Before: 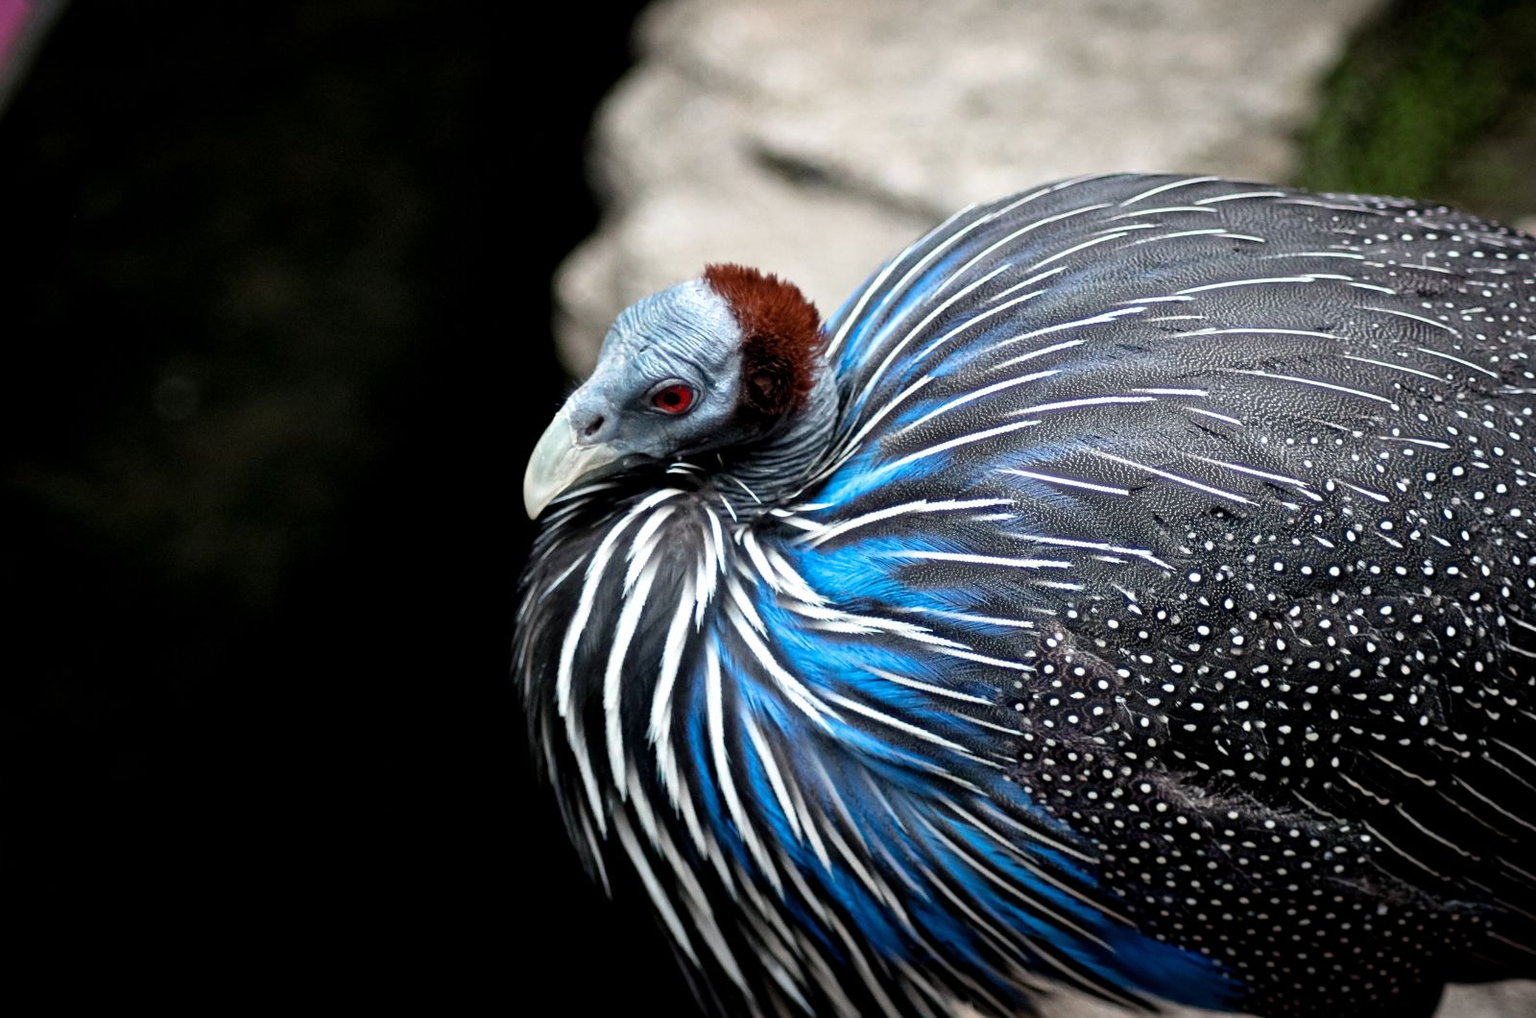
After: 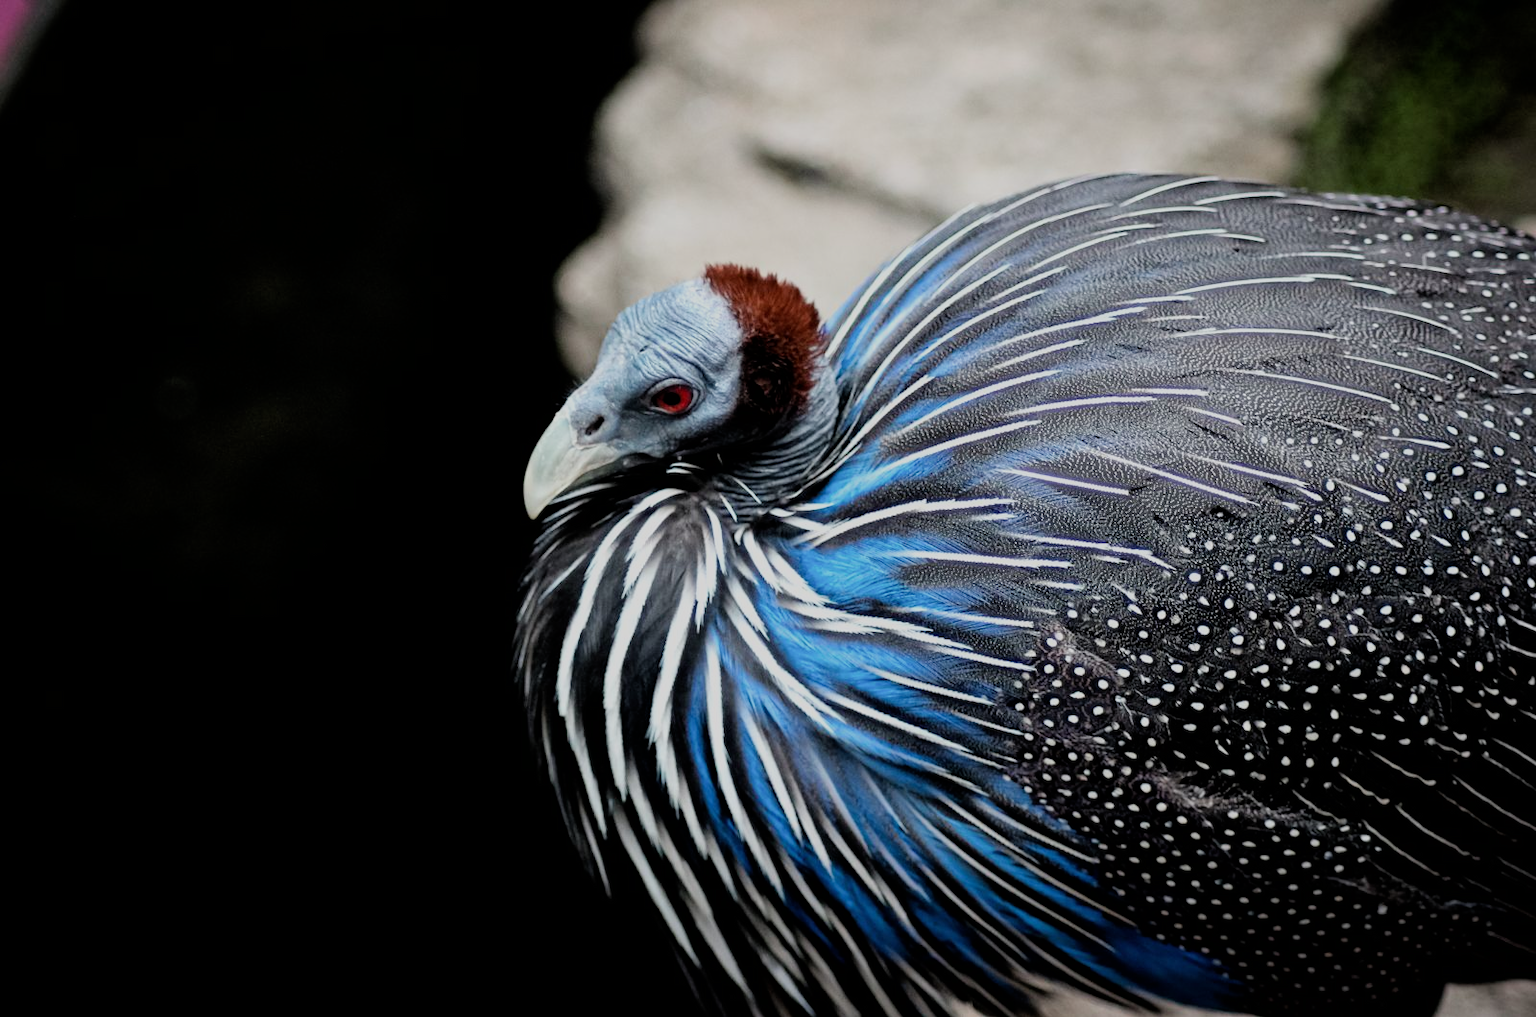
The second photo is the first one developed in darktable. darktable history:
filmic rgb: black relative exposure -7.65 EV, white relative exposure 4.56 EV, threshold 2.98 EV, hardness 3.61, enable highlight reconstruction true
